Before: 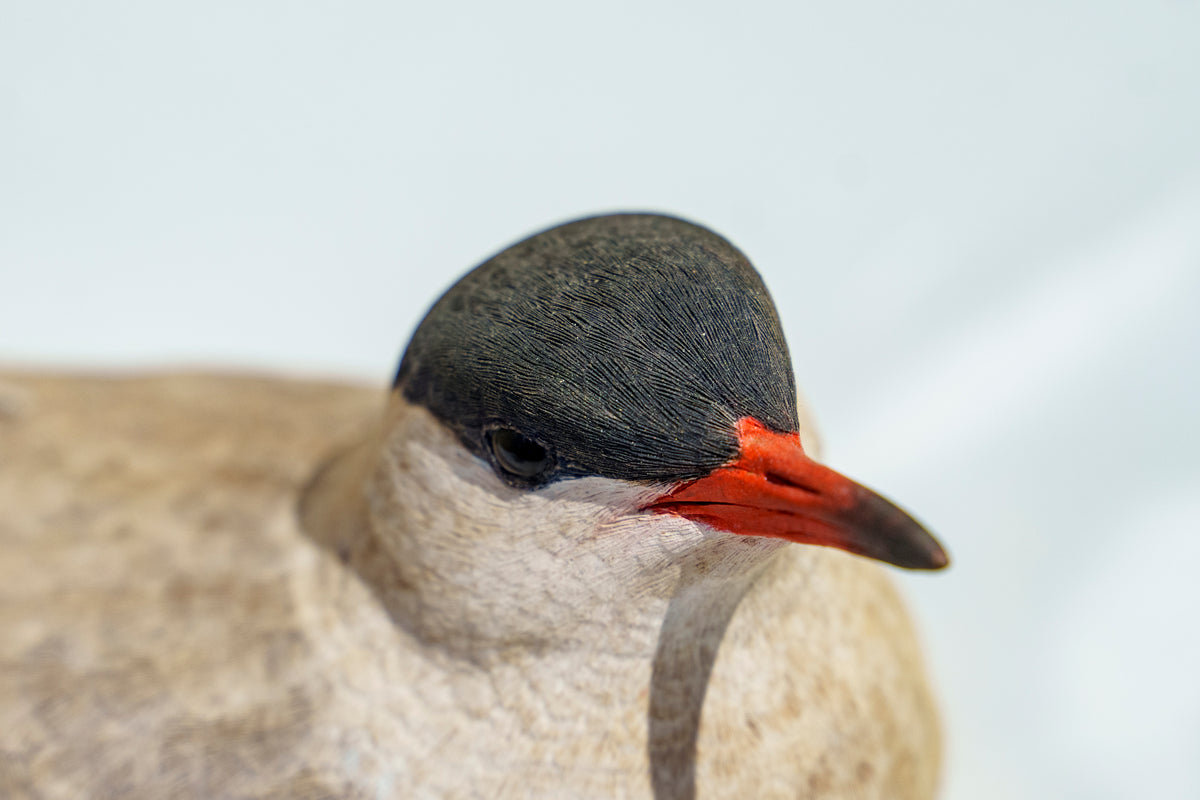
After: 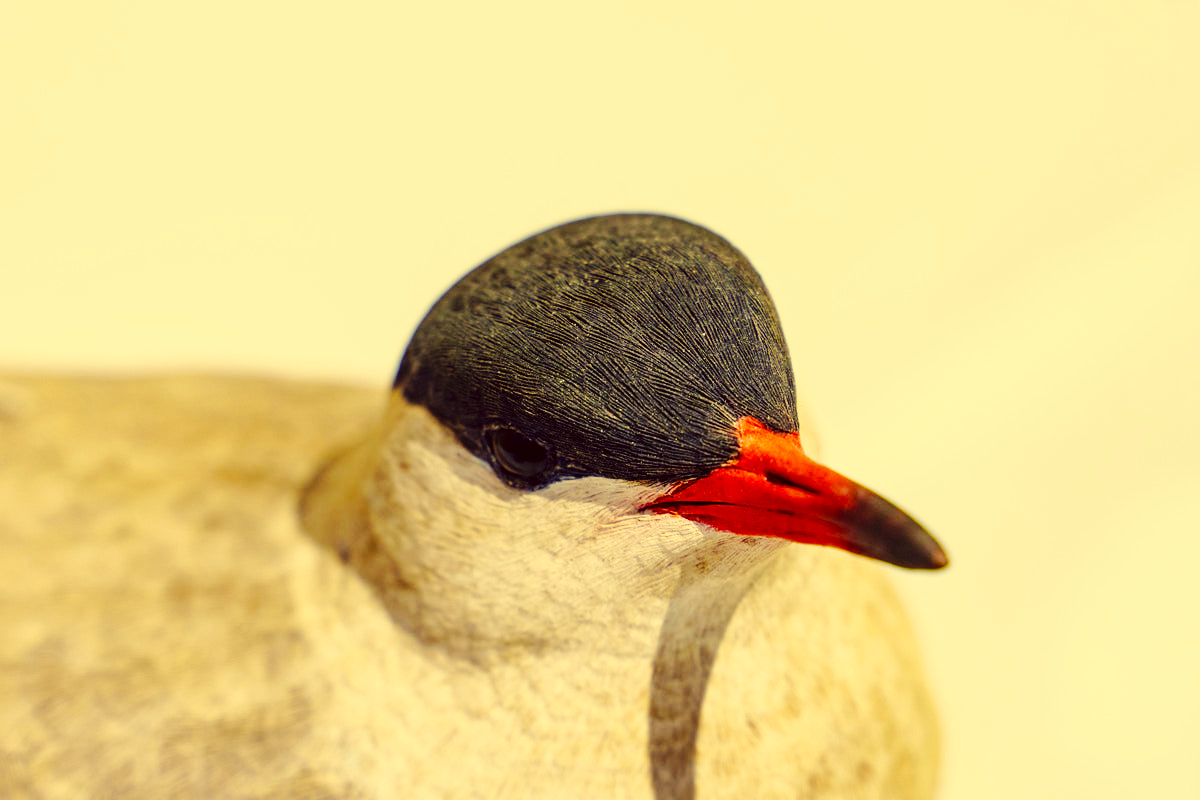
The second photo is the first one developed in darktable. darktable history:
base curve: curves: ch0 [(0, 0) (0.036, 0.025) (0.121, 0.166) (0.206, 0.329) (0.605, 0.79) (1, 1)], preserve colors none
color correction: highlights a* -0.412, highlights b* 39.93, shadows a* 9.94, shadows b* -0.747
